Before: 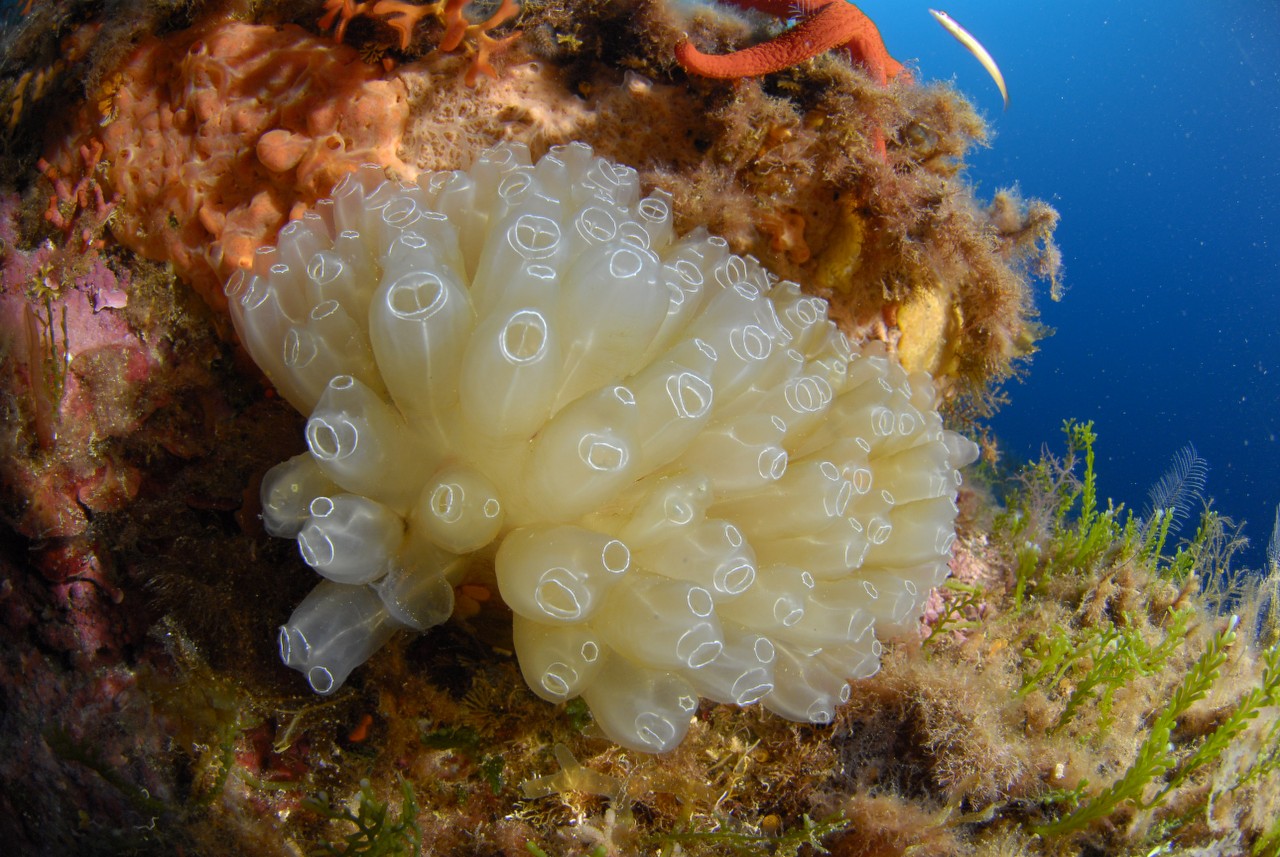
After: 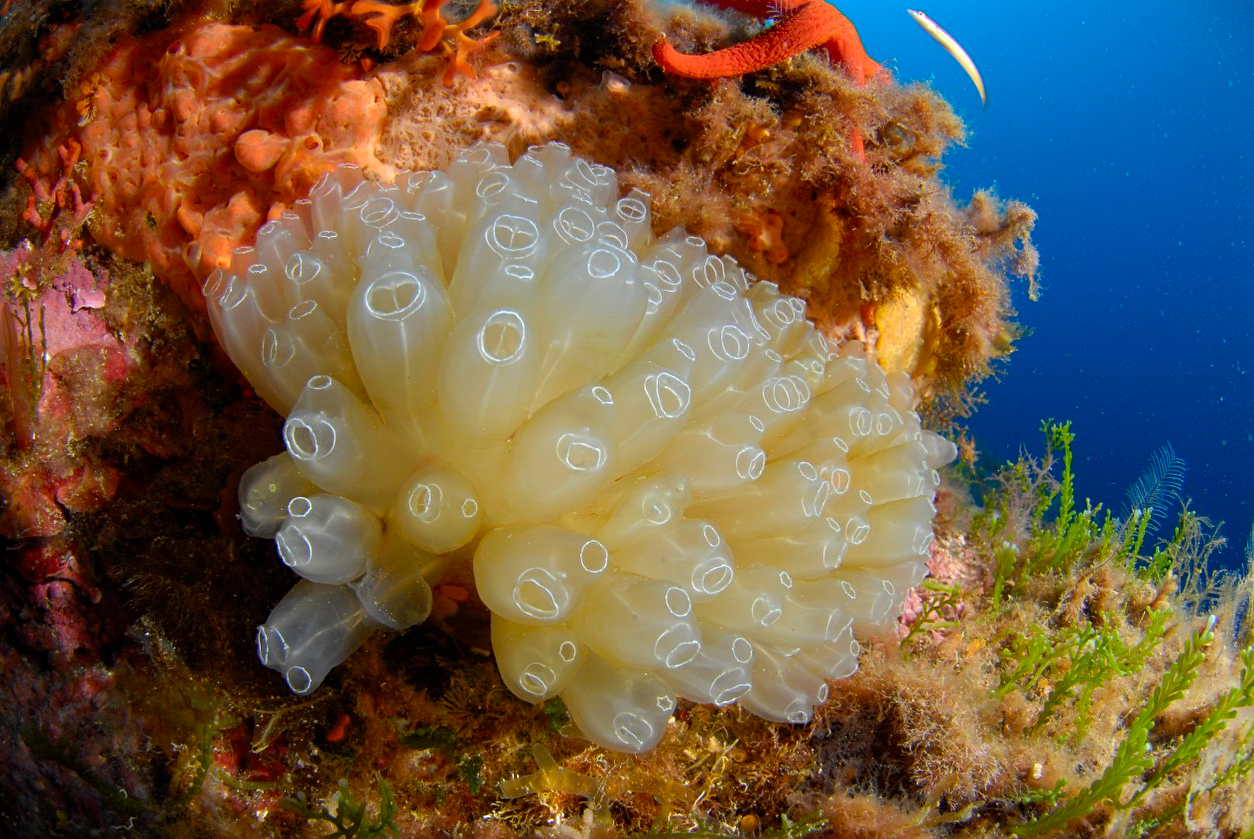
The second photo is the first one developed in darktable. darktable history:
color correction: saturation 1.11
crop: left 1.743%, right 0.268%, bottom 2.011%
sharpen: amount 0.2
